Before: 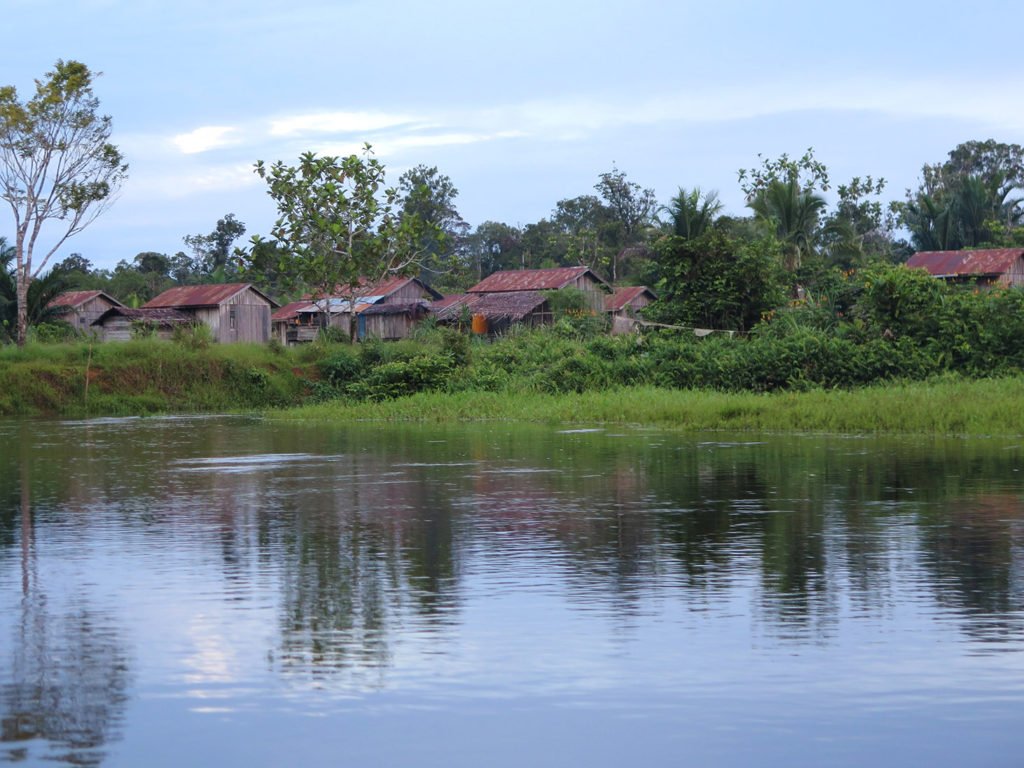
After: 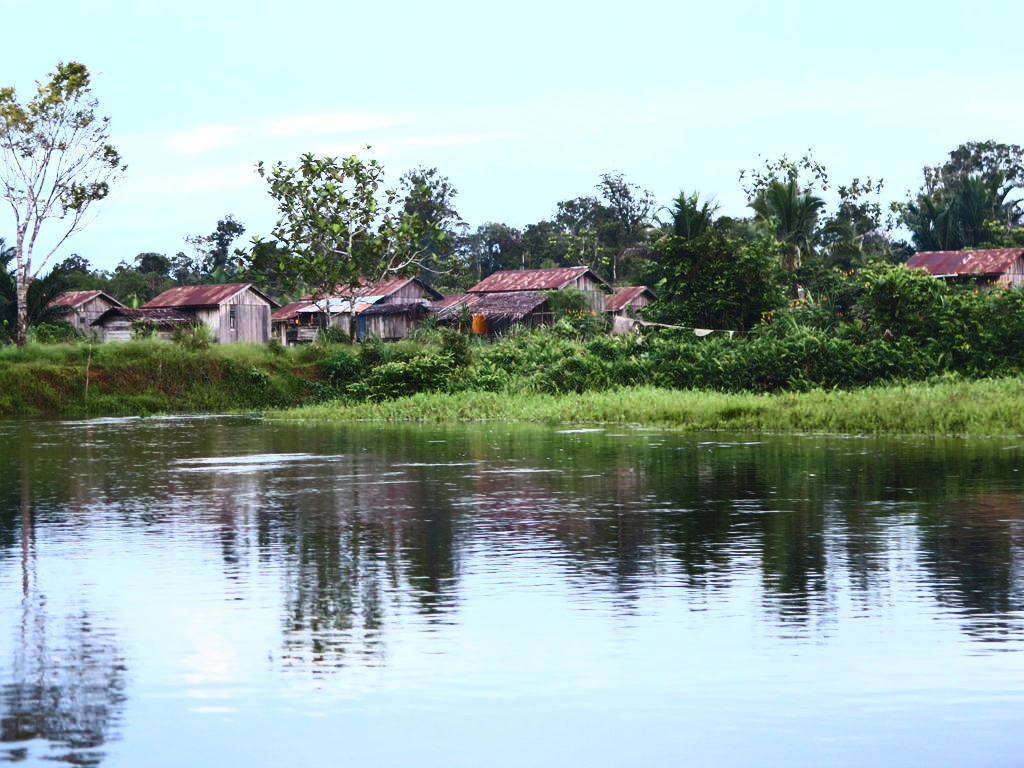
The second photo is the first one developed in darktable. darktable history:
contrast brightness saturation: contrast 0.626, brightness 0.34, saturation 0.146
